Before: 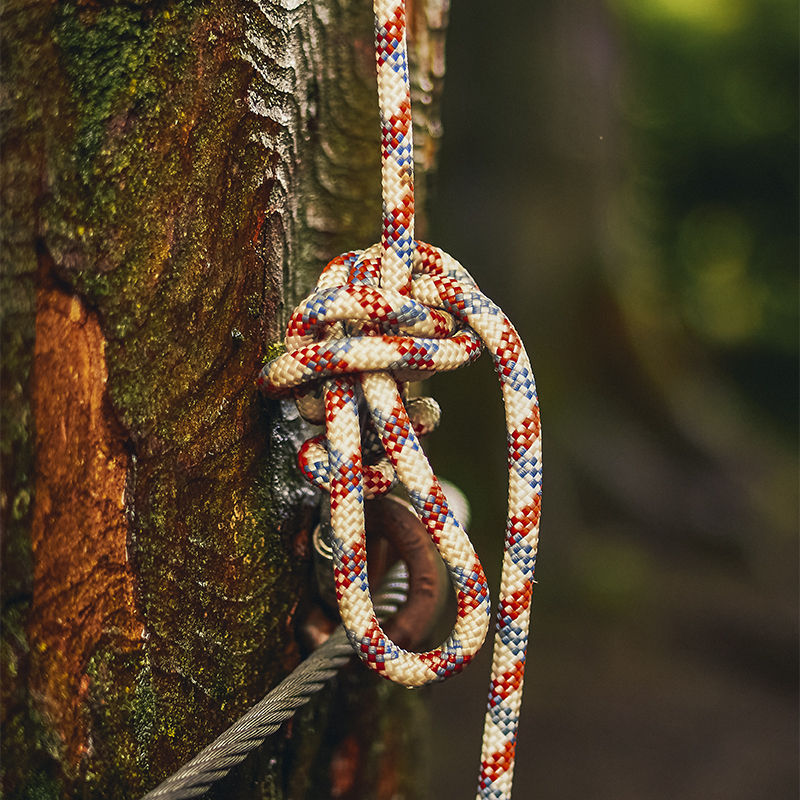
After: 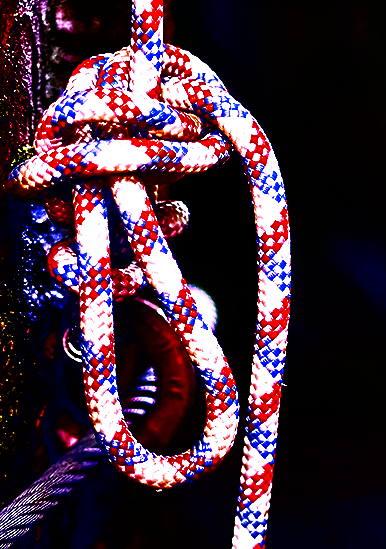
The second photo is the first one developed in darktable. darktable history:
exposure: exposure 1 EV, compensate highlight preservation false
crop: left 31.379%, top 24.658%, right 20.326%, bottom 6.628%
sharpen: amount 0.2
tone curve: curves: ch0 [(0, 0) (0.003, 0) (0.011, 0.001) (0.025, 0.002) (0.044, 0.004) (0.069, 0.006) (0.1, 0.009) (0.136, 0.03) (0.177, 0.076) (0.224, 0.13) (0.277, 0.202) (0.335, 0.28) (0.399, 0.367) (0.468, 0.46) (0.543, 0.562) (0.623, 0.67) (0.709, 0.787) (0.801, 0.889) (0.898, 0.972) (1, 1)], preserve colors none
contrast brightness saturation: brightness -1, saturation 1
white balance: red 0.98, blue 1.61
